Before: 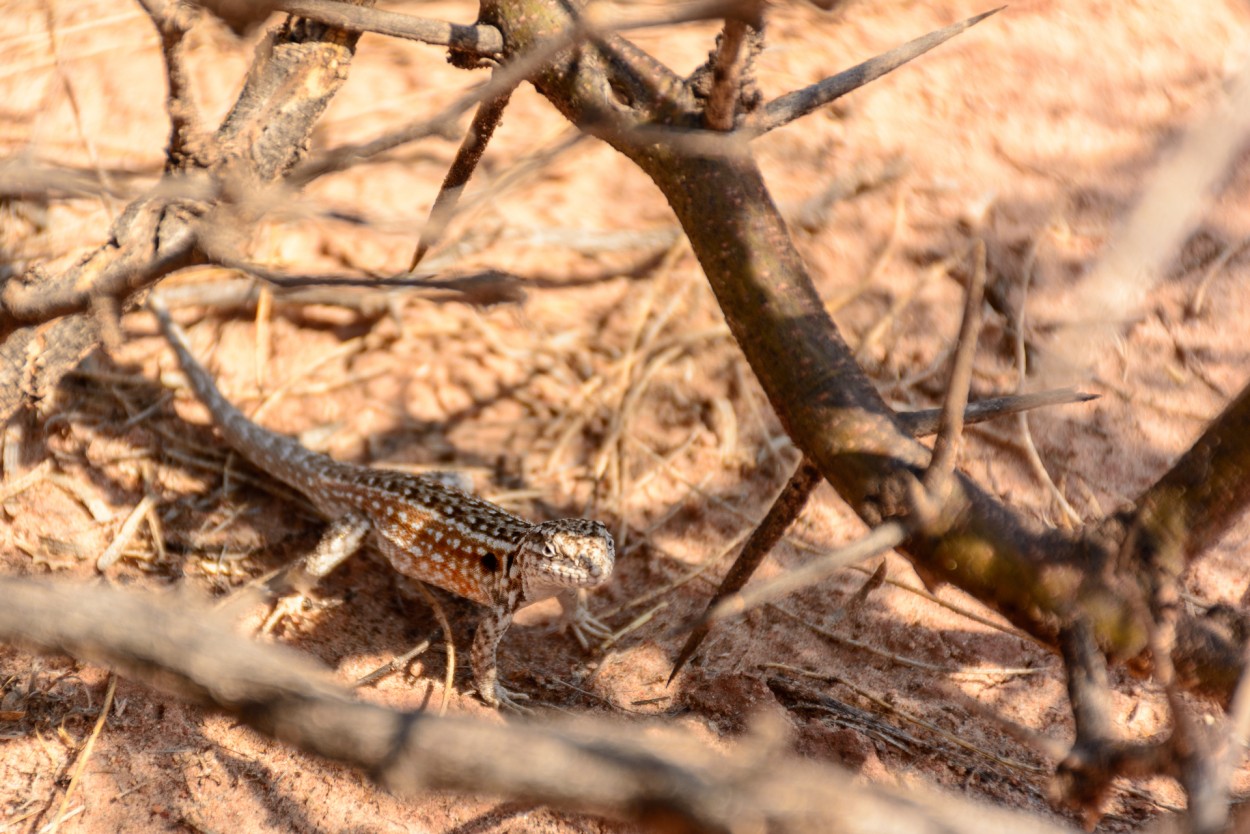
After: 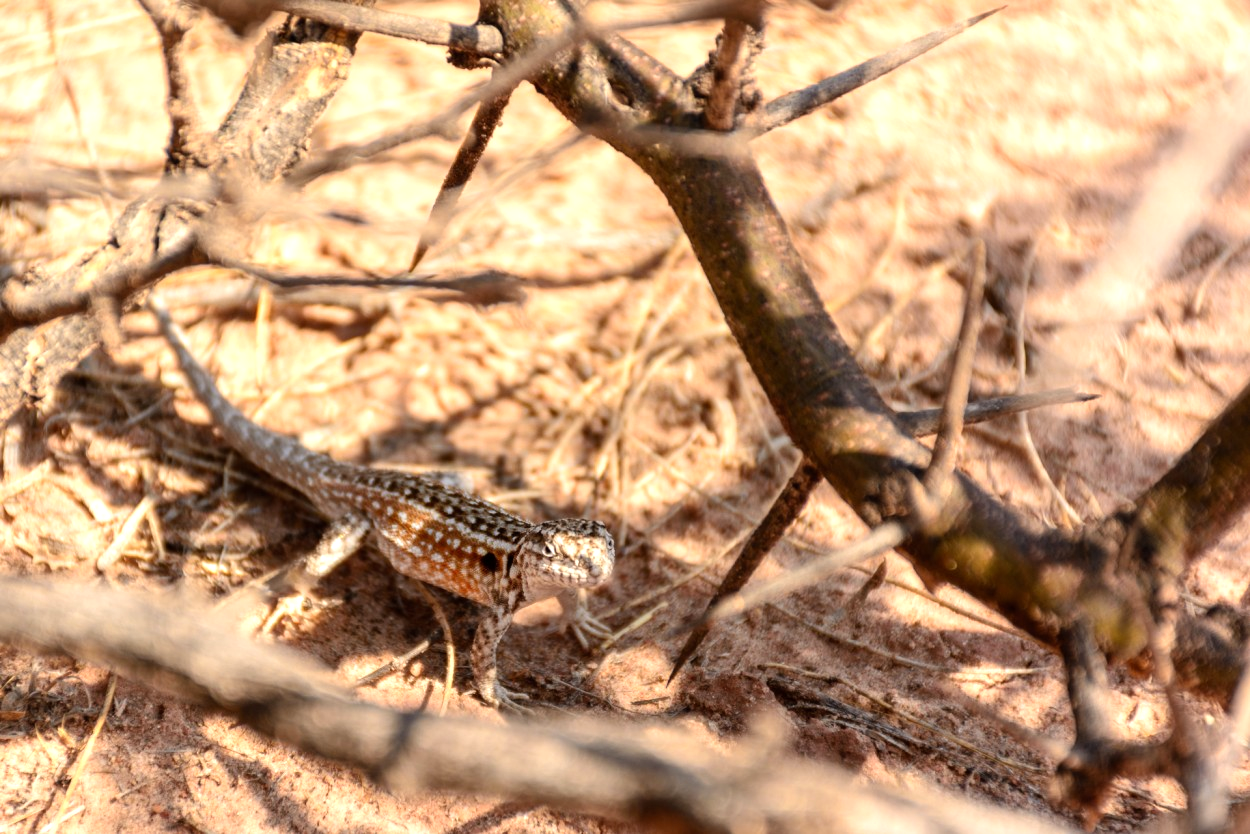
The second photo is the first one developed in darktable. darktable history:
tone equalizer: -8 EV -0.415 EV, -7 EV -0.416 EV, -6 EV -0.32 EV, -5 EV -0.215 EV, -3 EV 0.223 EV, -2 EV 0.332 EV, -1 EV 0.402 EV, +0 EV 0.408 EV
